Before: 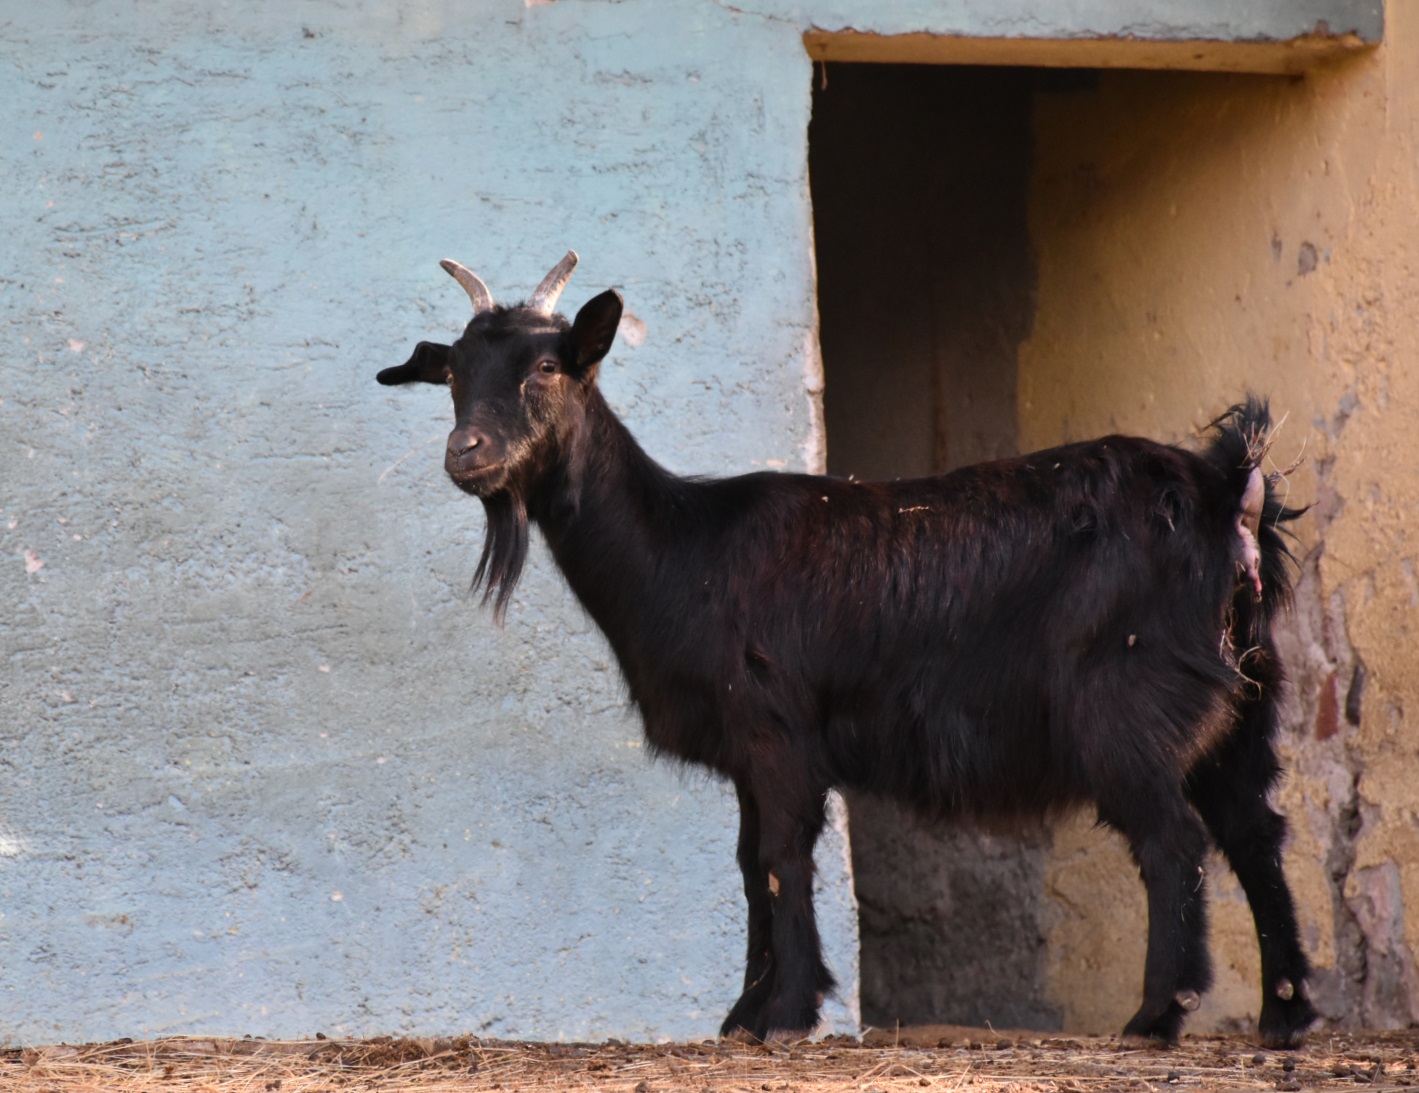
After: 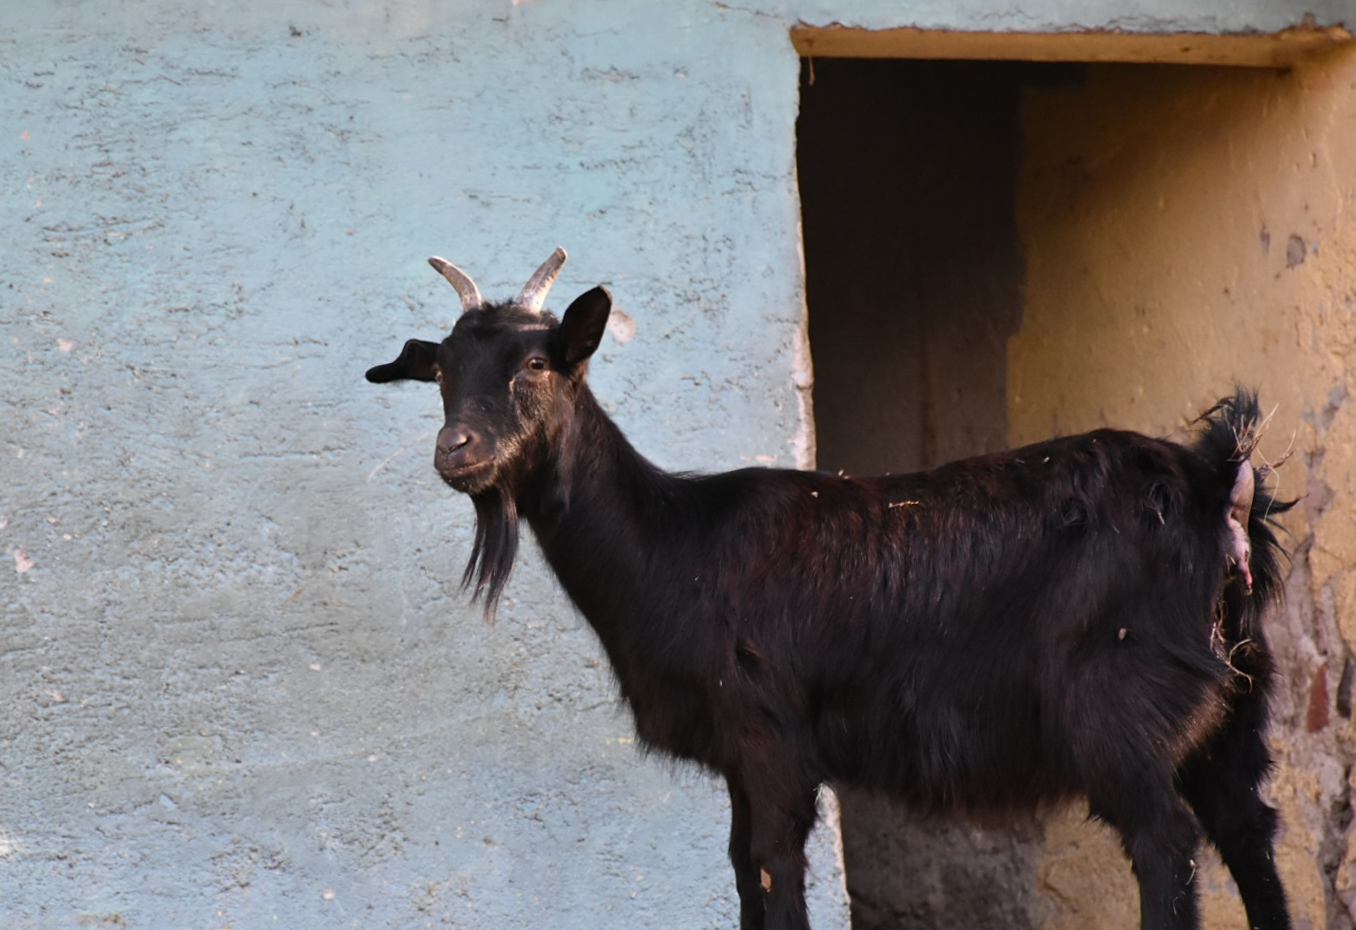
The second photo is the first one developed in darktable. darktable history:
crop and rotate: angle 0.332°, left 0.339%, right 3.316%, bottom 14.215%
sharpen: amount 0.217
